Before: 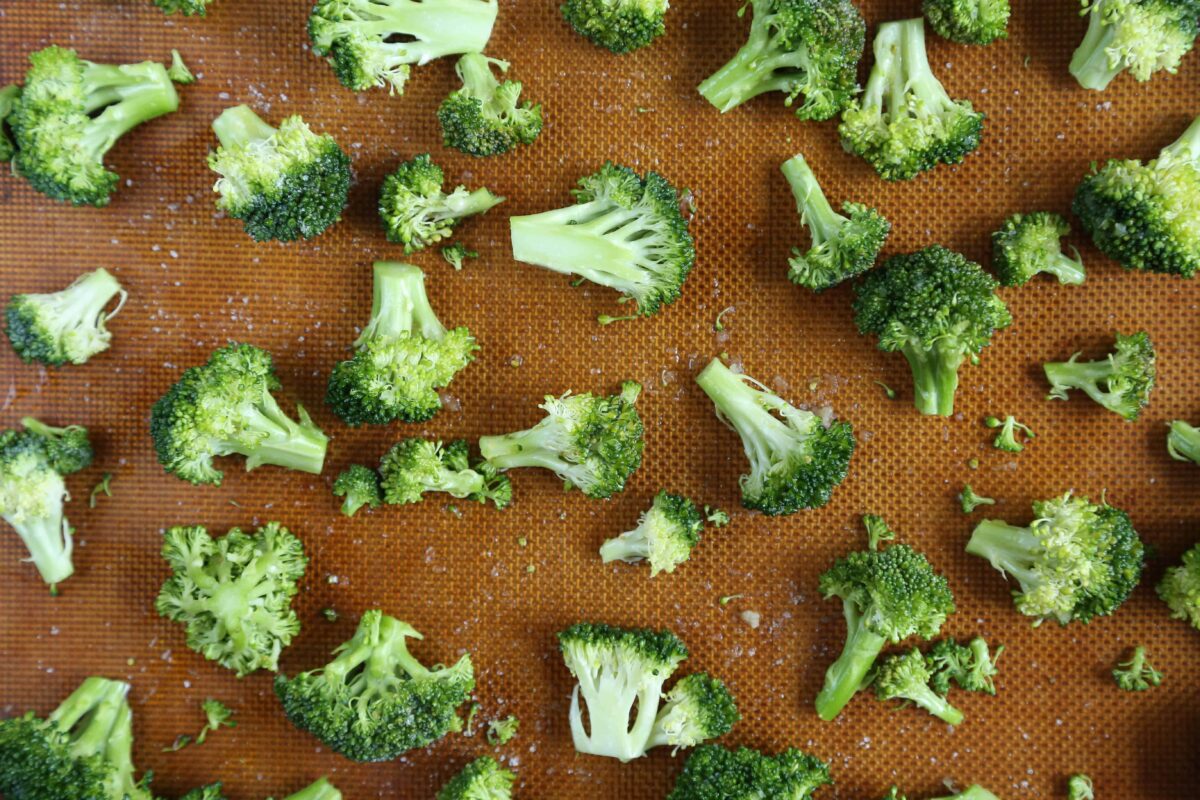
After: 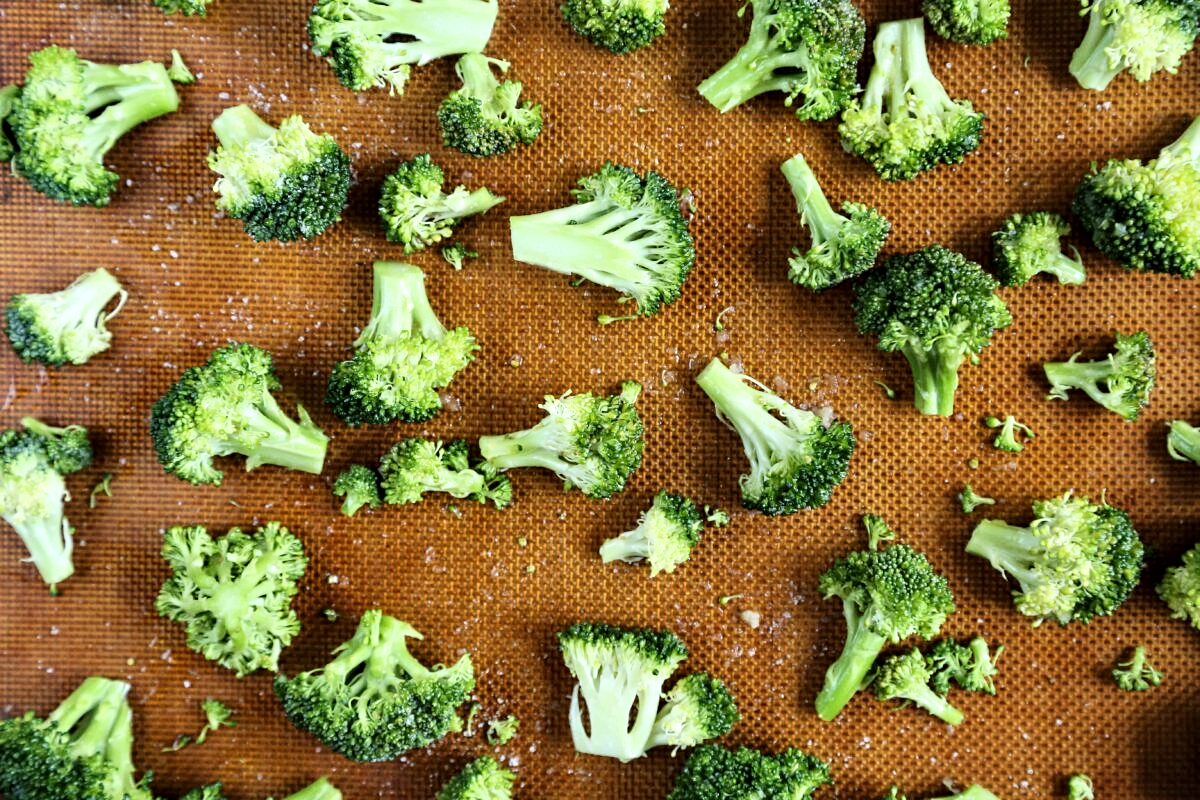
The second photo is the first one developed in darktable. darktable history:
tone curve: curves: ch0 [(0, 0) (0.004, 0.001) (0.133, 0.112) (0.325, 0.362) (0.832, 0.893) (1, 1)], color space Lab, linked channels, preserve colors none
contrast equalizer: y [[0.51, 0.537, 0.559, 0.574, 0.599, 0.618], [0.5 ×6], [0.5 ×6], [0 ×6], [0 ×6]]
